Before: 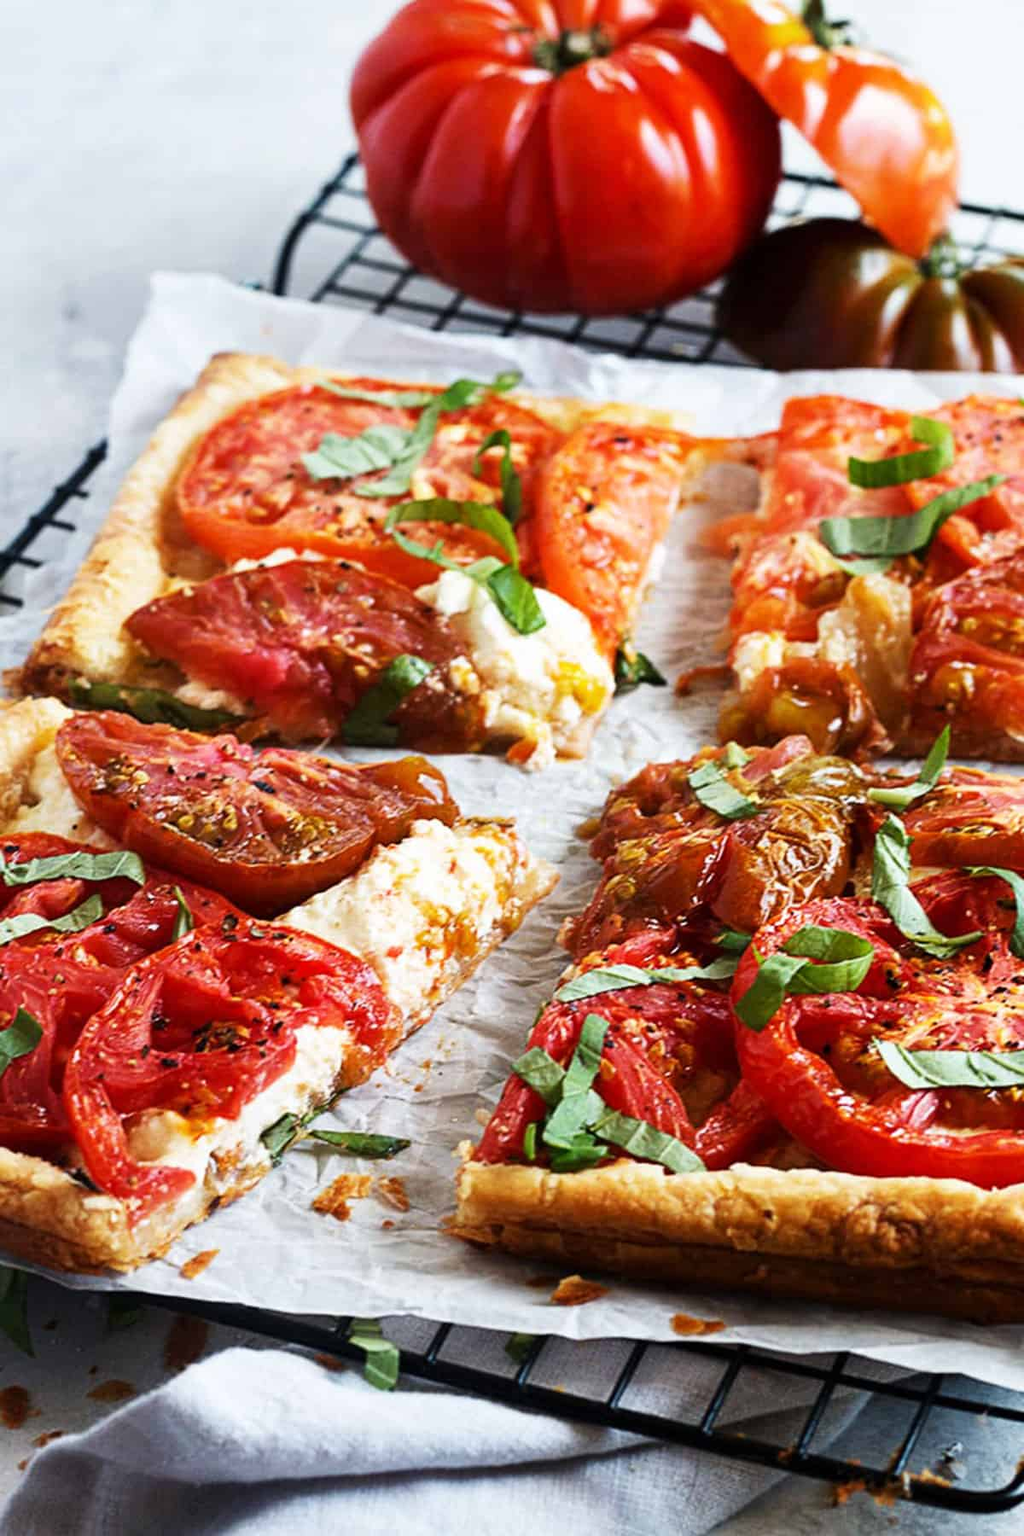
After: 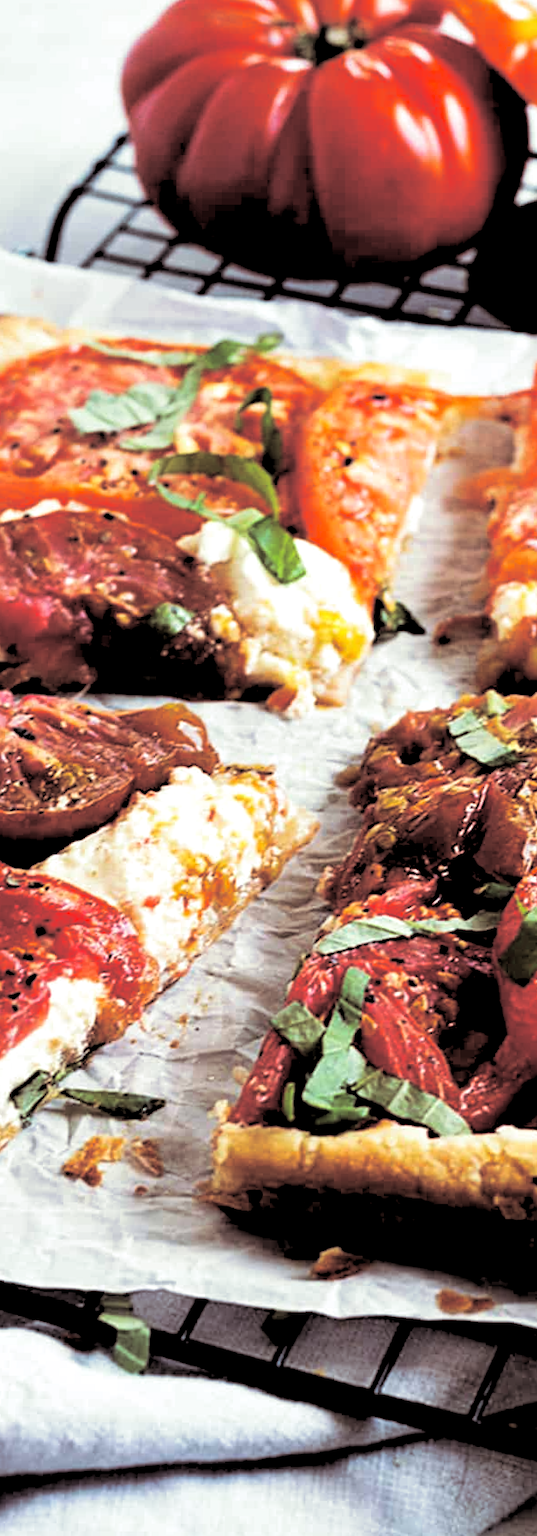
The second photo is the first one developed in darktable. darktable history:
rotate and perspective: rotation 0.215°, lens shift (vertical) -0.139, crop left 0.069, crop right 0.939, crop top 0.002, crop bottom 0.996
rgb levels: levels [[0.029, 0.461, 0.922], [0, 0.5, 1], [0, 0.5, 1]]
split-toning: shadows › saturation 0.2
crop: left 21.496%, right 22.254%
